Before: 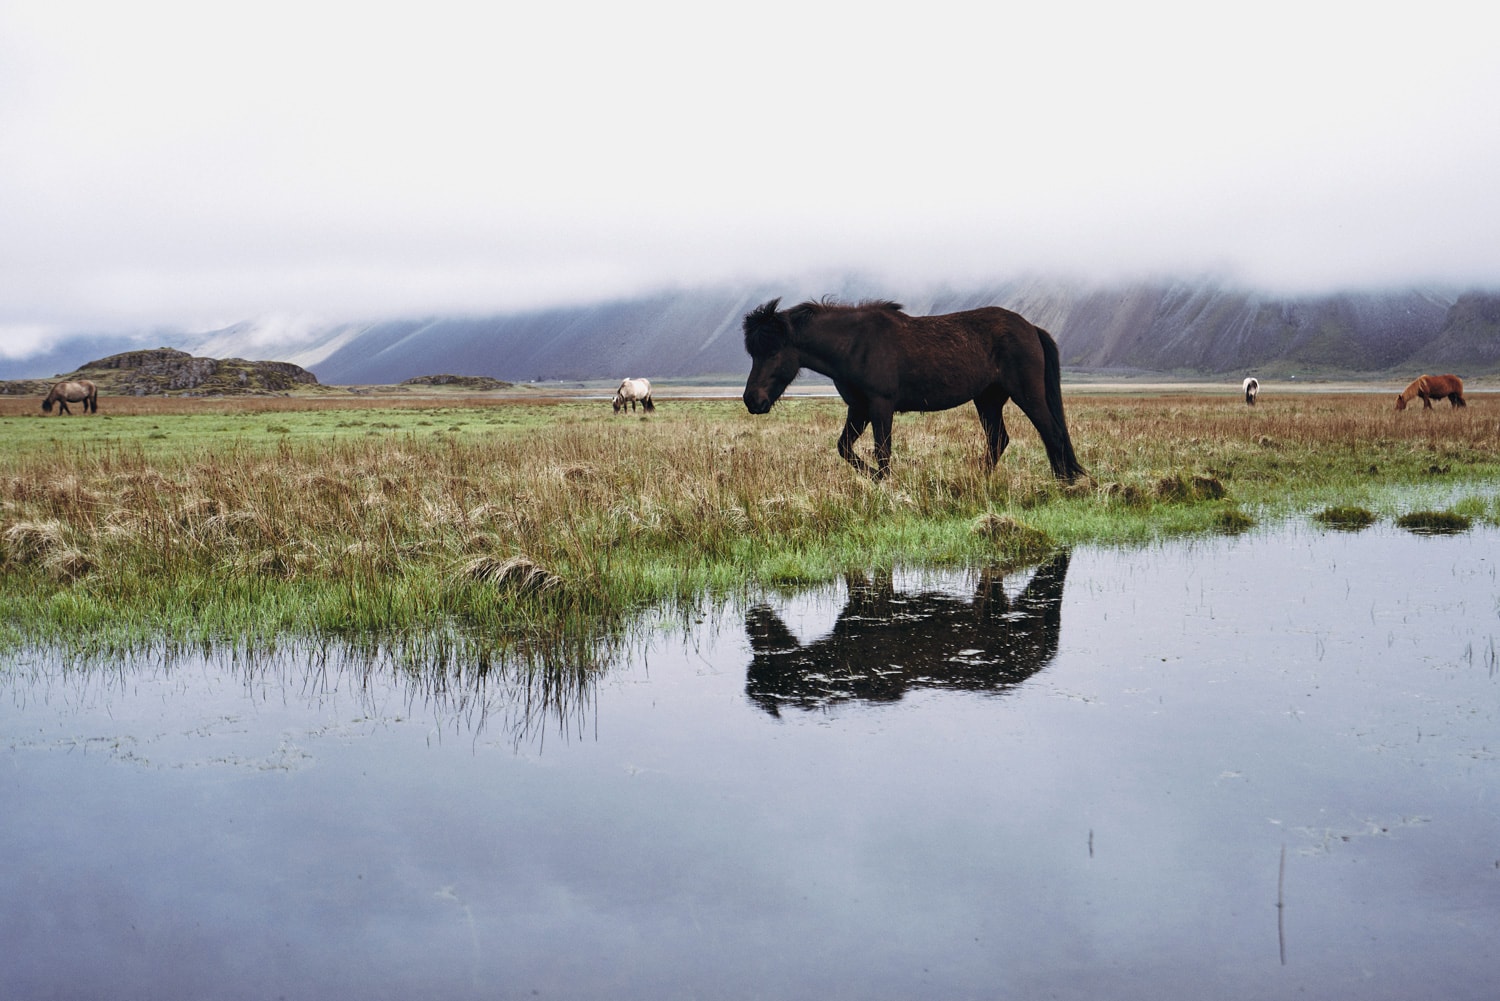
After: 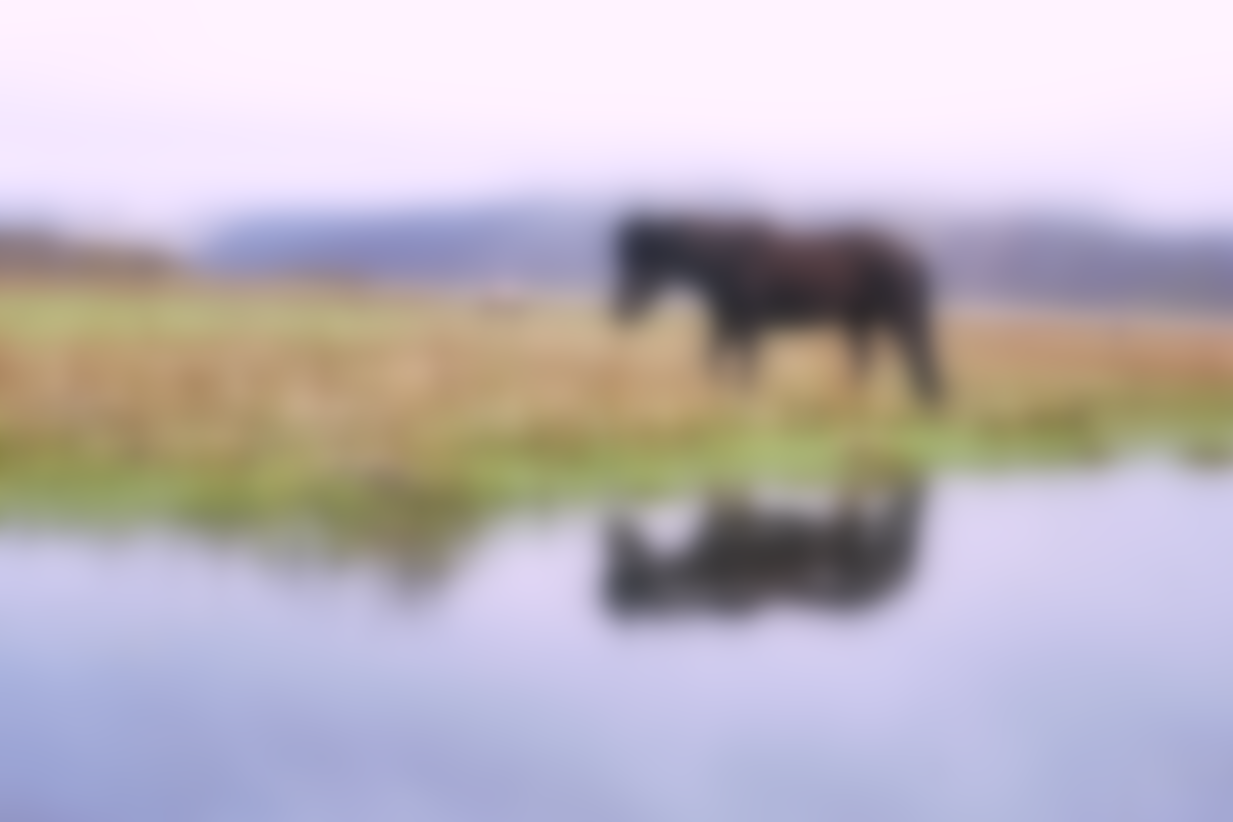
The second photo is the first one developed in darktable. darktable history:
contrast brightness saturation: contrast 0.1, brightness 0.03, saturation 0.09
rgb levels: preserve colors max RGB
rotate and perspective: rotation -0.45°, automatic cropping original format, crop left 0.008, crop right 0.992, crop top 0.012, crop bottom 0.988
crop and rotate: angle -3.27°, left 5.211%, top 5.211%, right 4.607%, bottom 4.607%
lowpass: radius 16, unbound 0
tone equalizer: -7 EV 0.15 EV, -6 EV 0.6 EV, -5 EV 1.15 EV, -4 EV 1.33 EV, -3 EV 1.15 EV, -2 EV 0.6 EV, -1 EV 0.15 EV, mask exposure compensation -0.5 EV
white balance: red 1.05, blue 1.072
